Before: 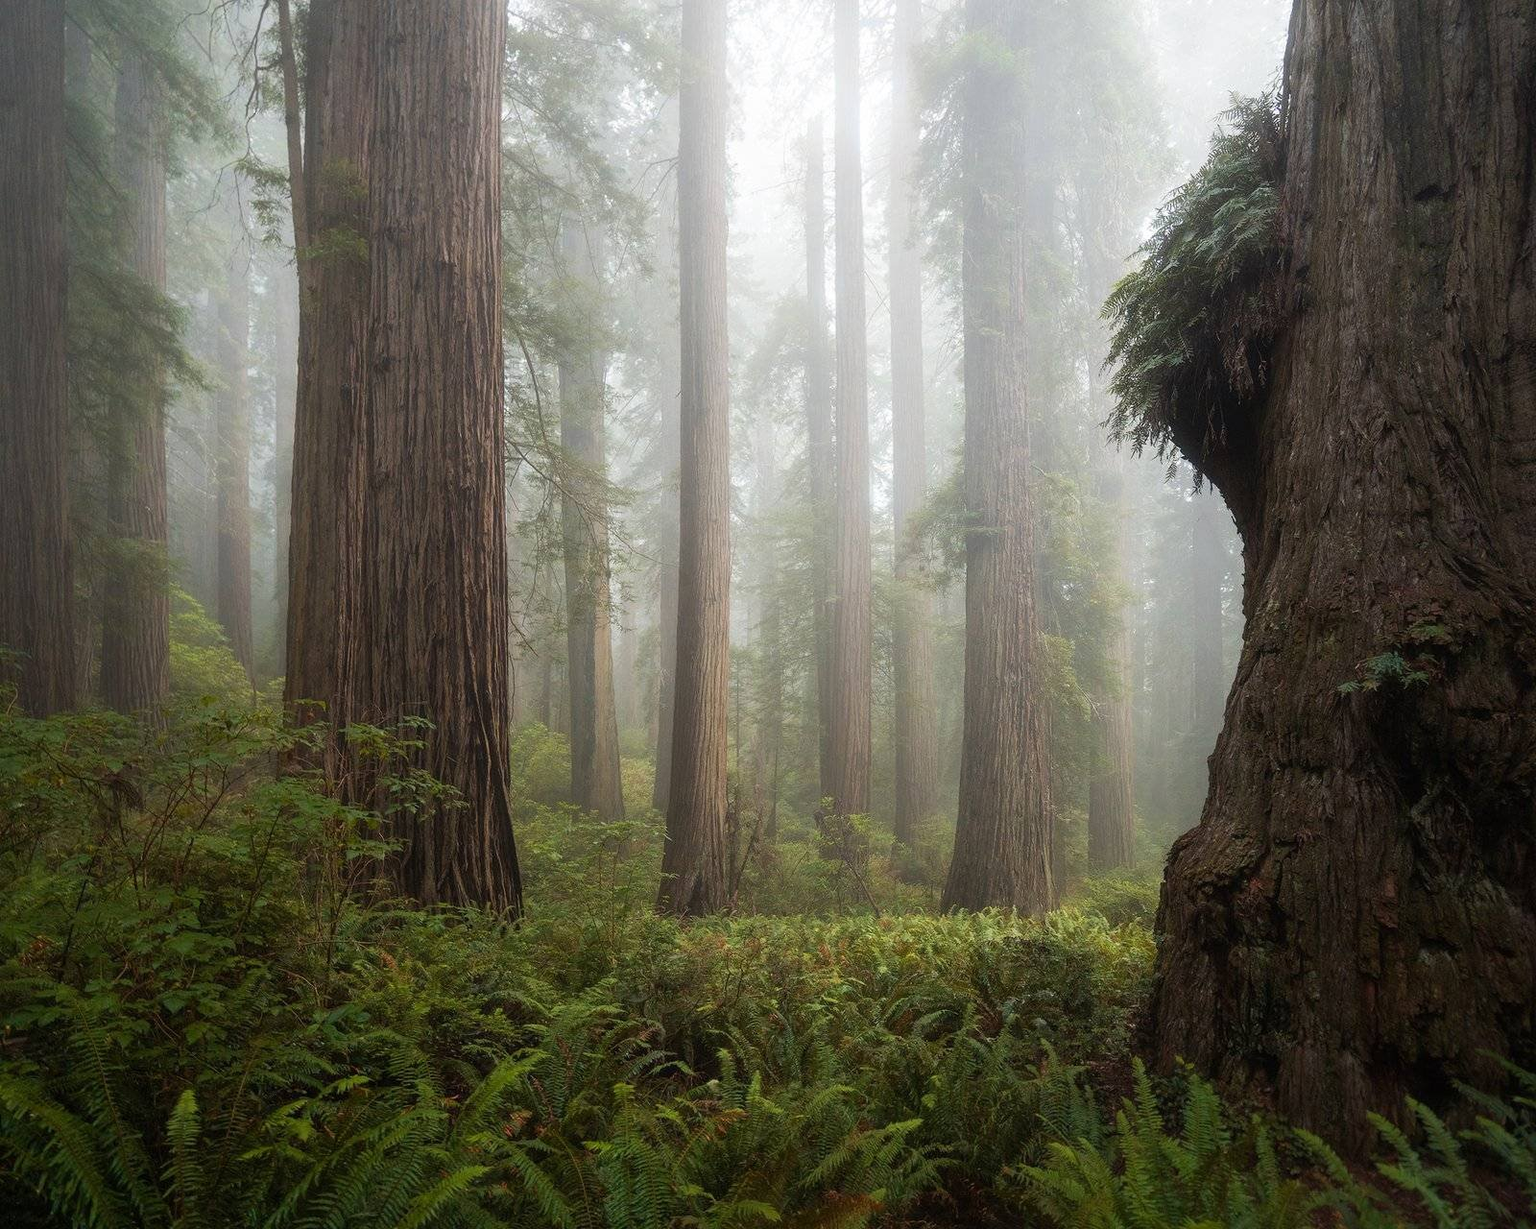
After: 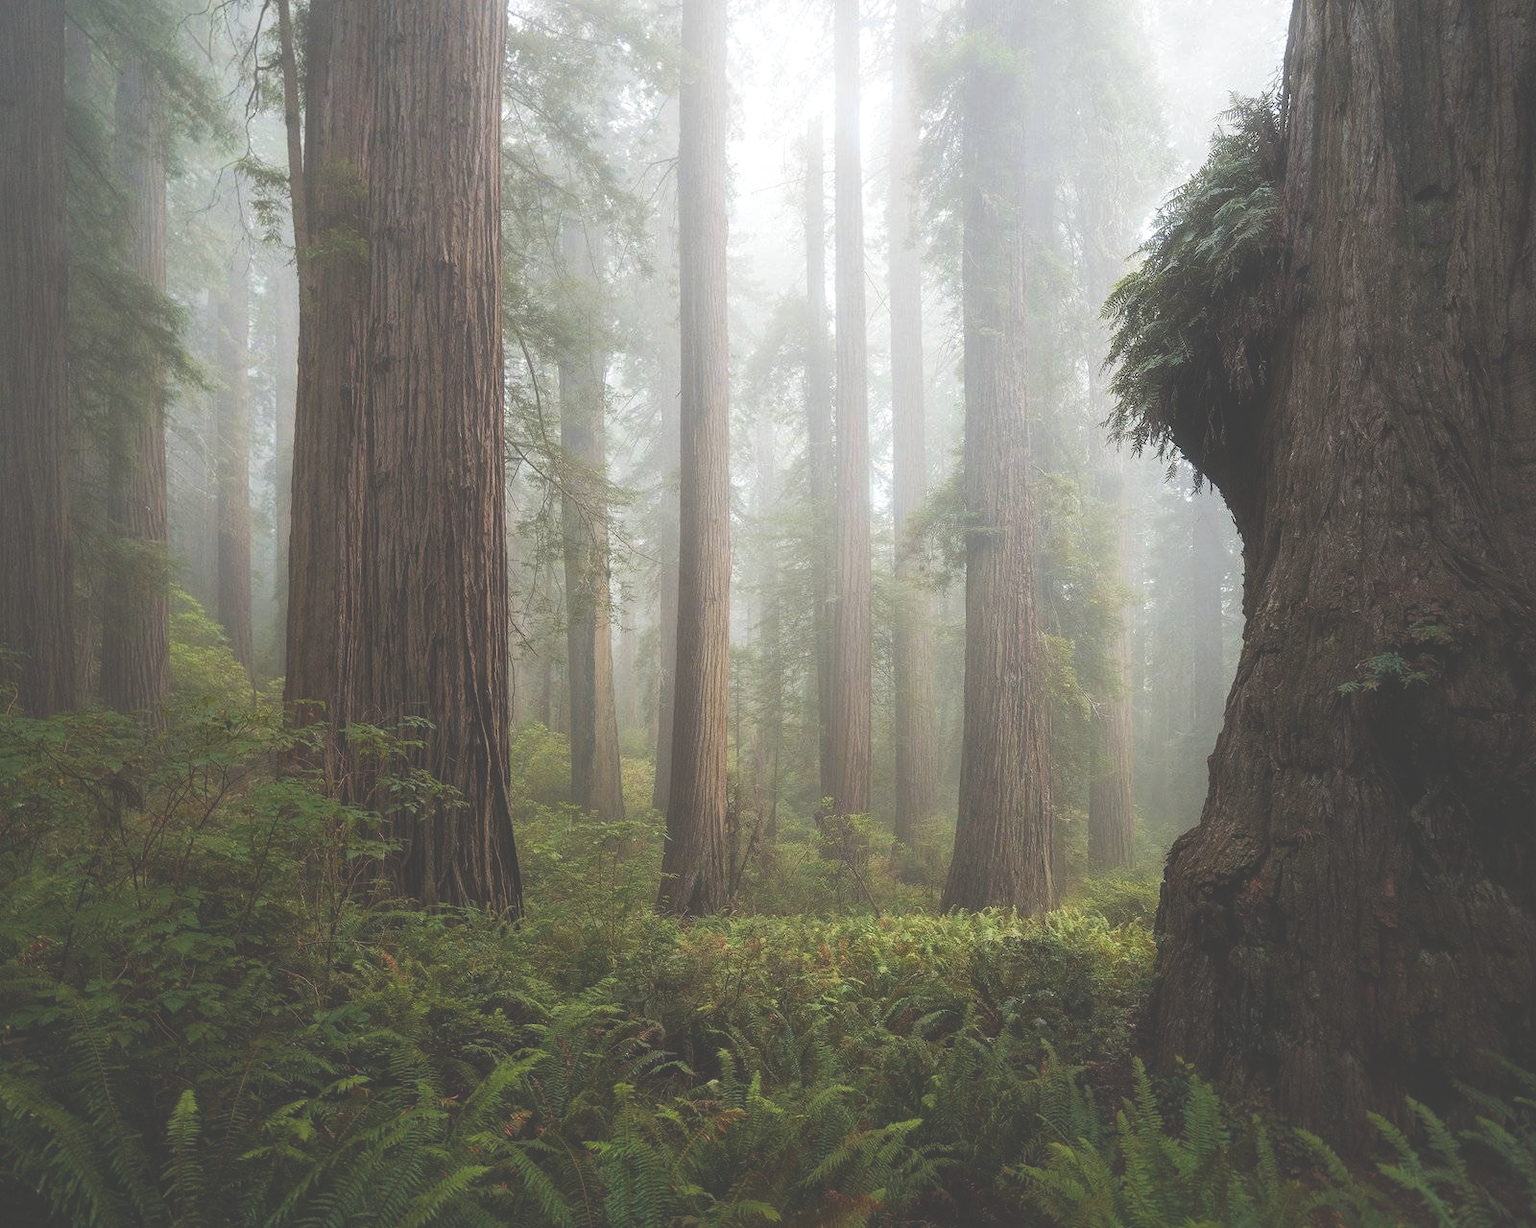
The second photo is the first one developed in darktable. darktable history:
exposure: black level correction -0.042, exposure 0.062 EV, compensate highlight preservation false
